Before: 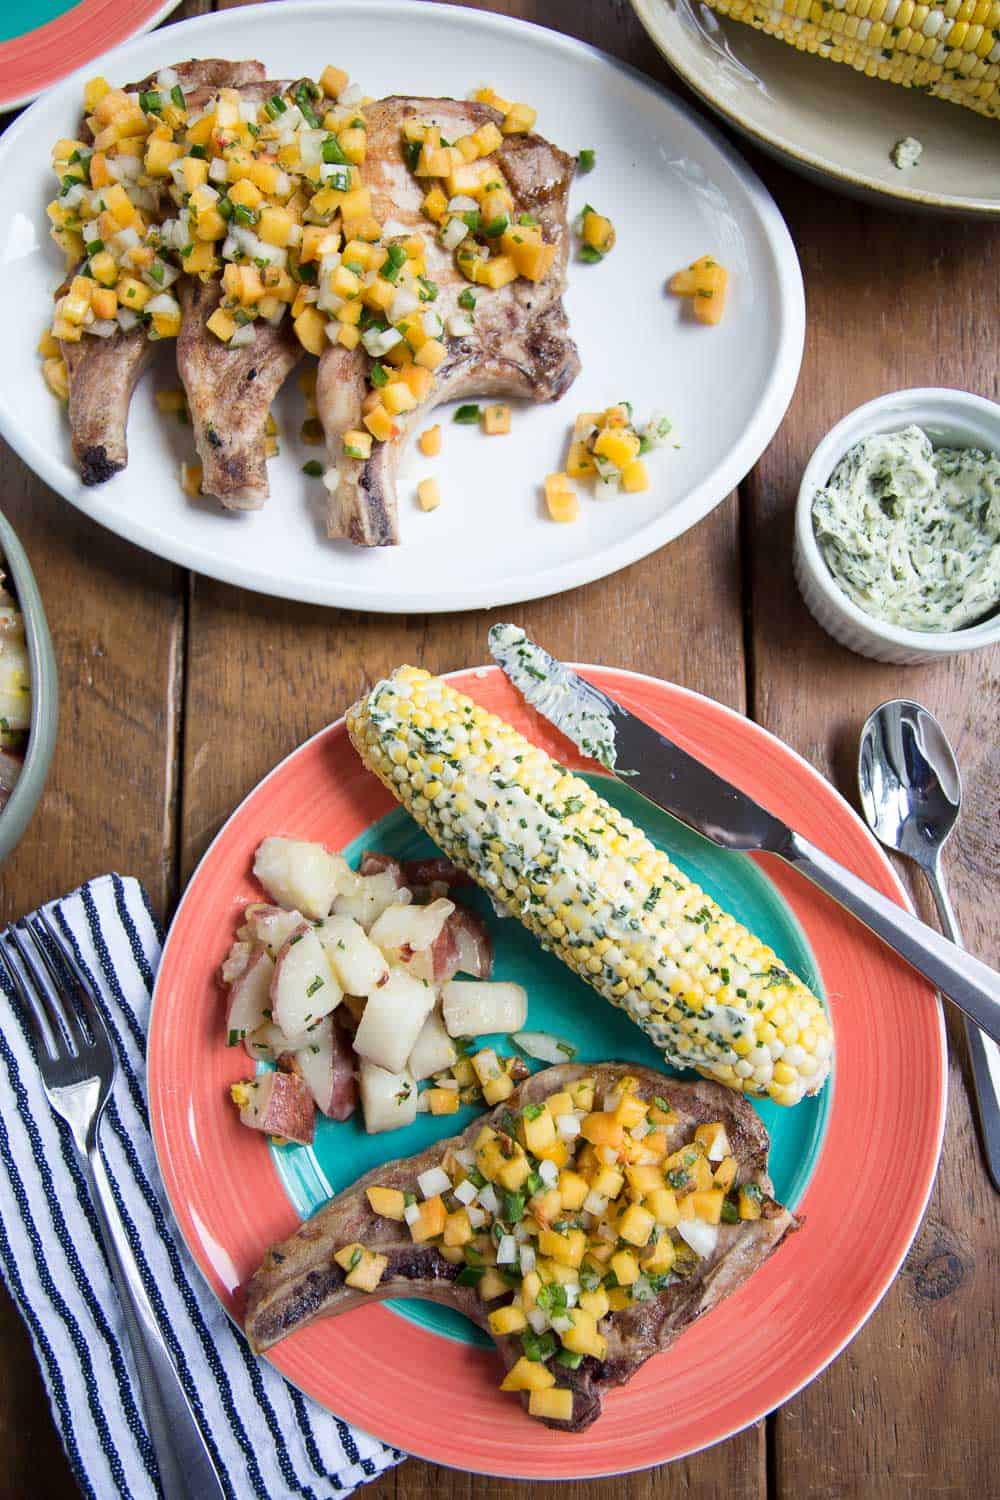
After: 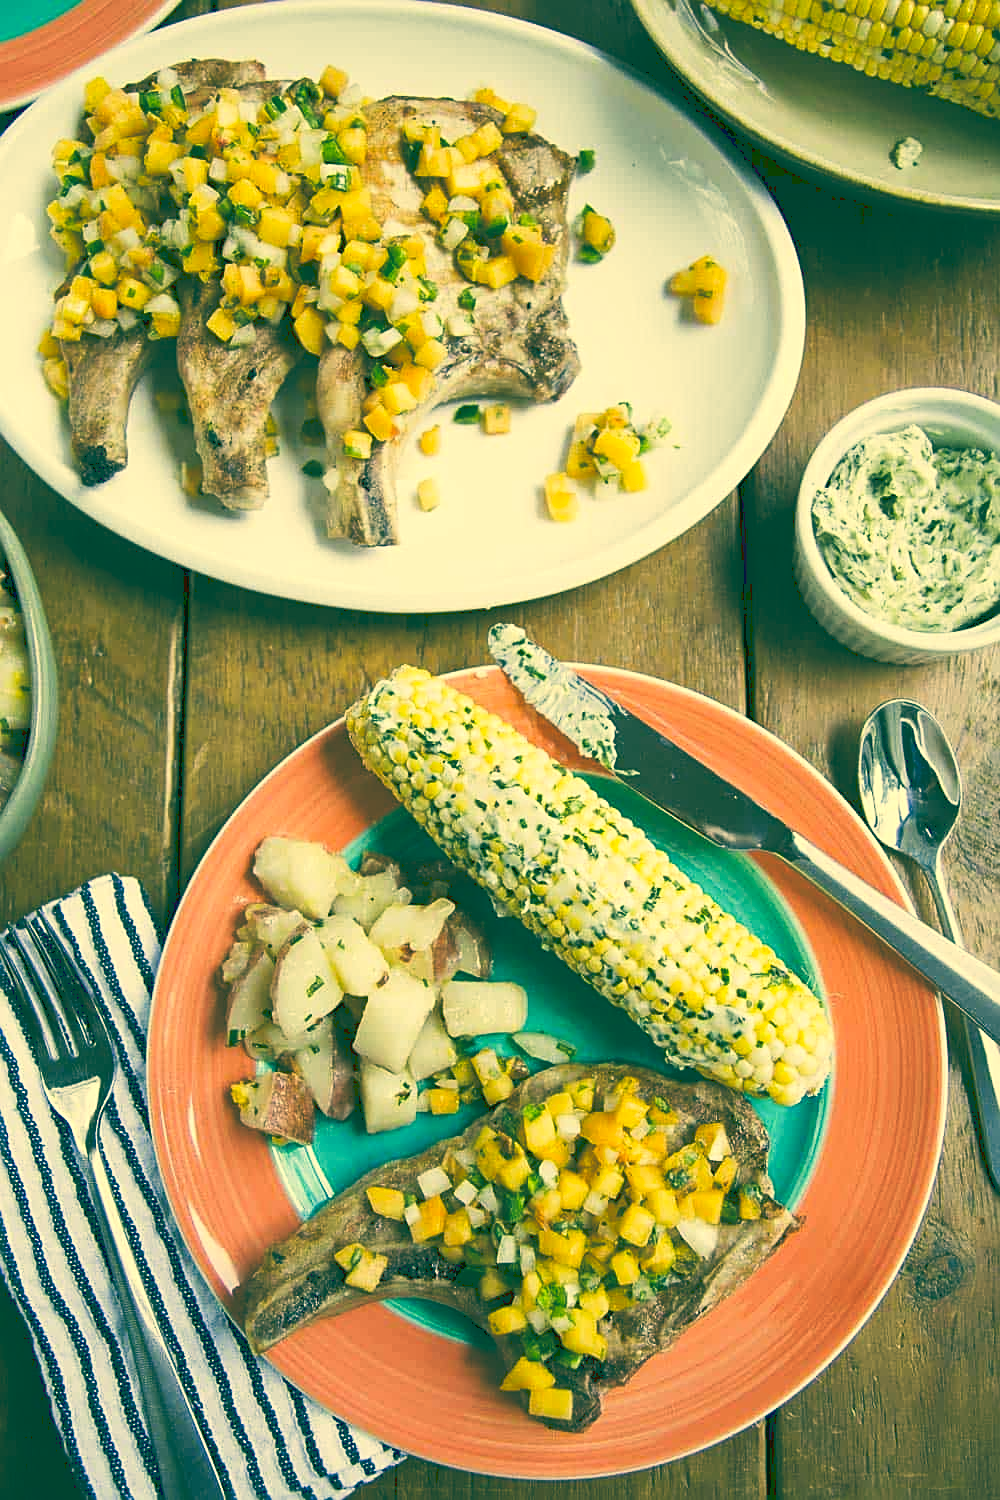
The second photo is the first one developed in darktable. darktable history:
tone curve: curves: ch0 [(0, 0) (0.003, 0.224) (0.011, 0.229) (0.025, 0.234) (0.044, 0.242) (0.069, 0.249) (0.1, 0.256) (0.136, 0.265) (0.177, 0.285) (0.224, 0.304) (0.277, 0.337) (0.335, 0.385) (0.399, 0.435) (0.468, 0.507) (0.543, 0.59) (0.623, 0.674) (0.709, 0.763) (0.801, 0.852) (0.898, 0.931) (1, 1)], preserve colors none
sharpen: on, module defaults
color correction: highlights a* 1.83, highlights b* 34.02, shadows a* -36.68, shadows b* -5.48
